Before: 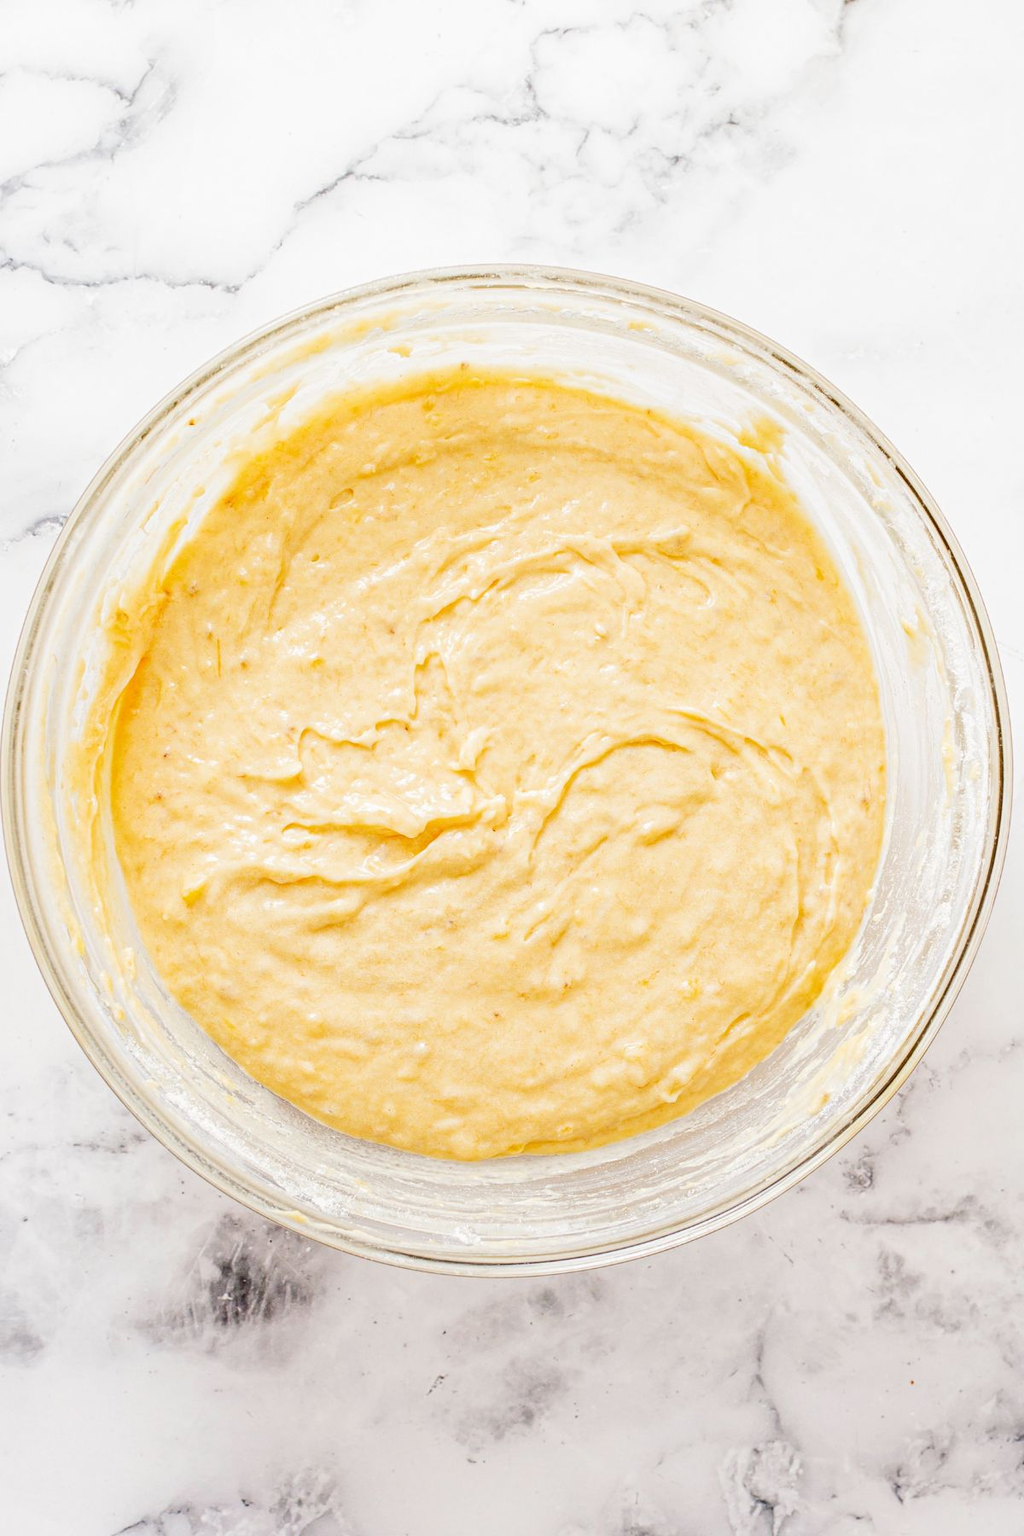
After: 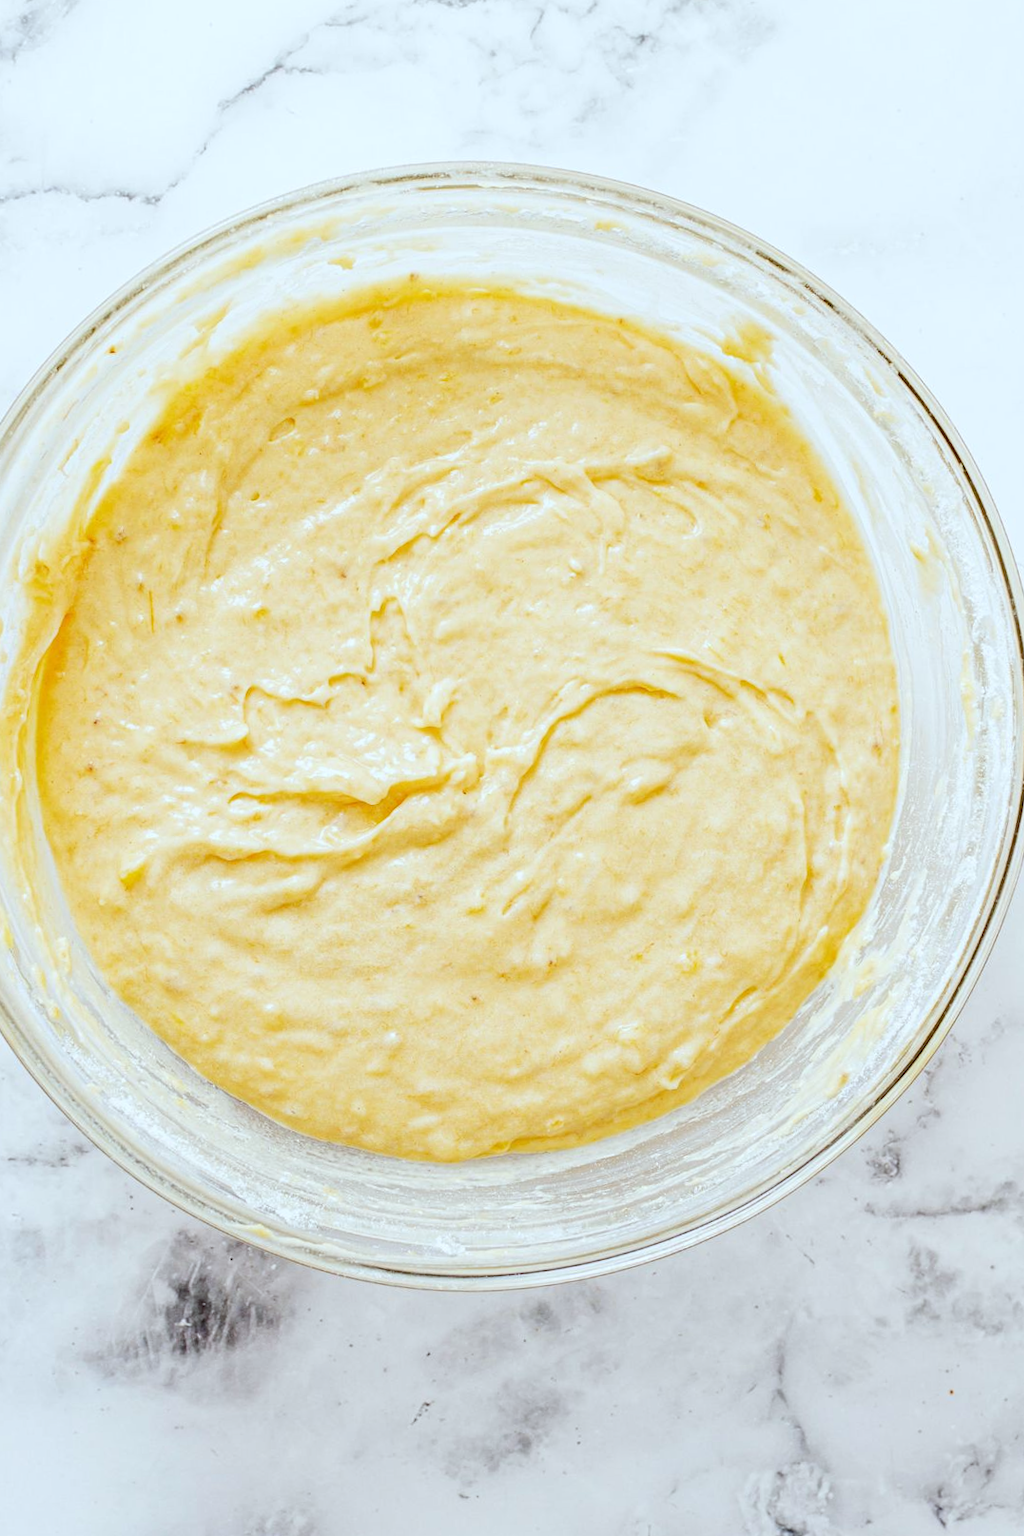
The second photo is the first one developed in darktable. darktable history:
crop and rotate: angle 1.96°, left 5.673%, top 5.673%
white balance: red 0.925, blue 1.046
